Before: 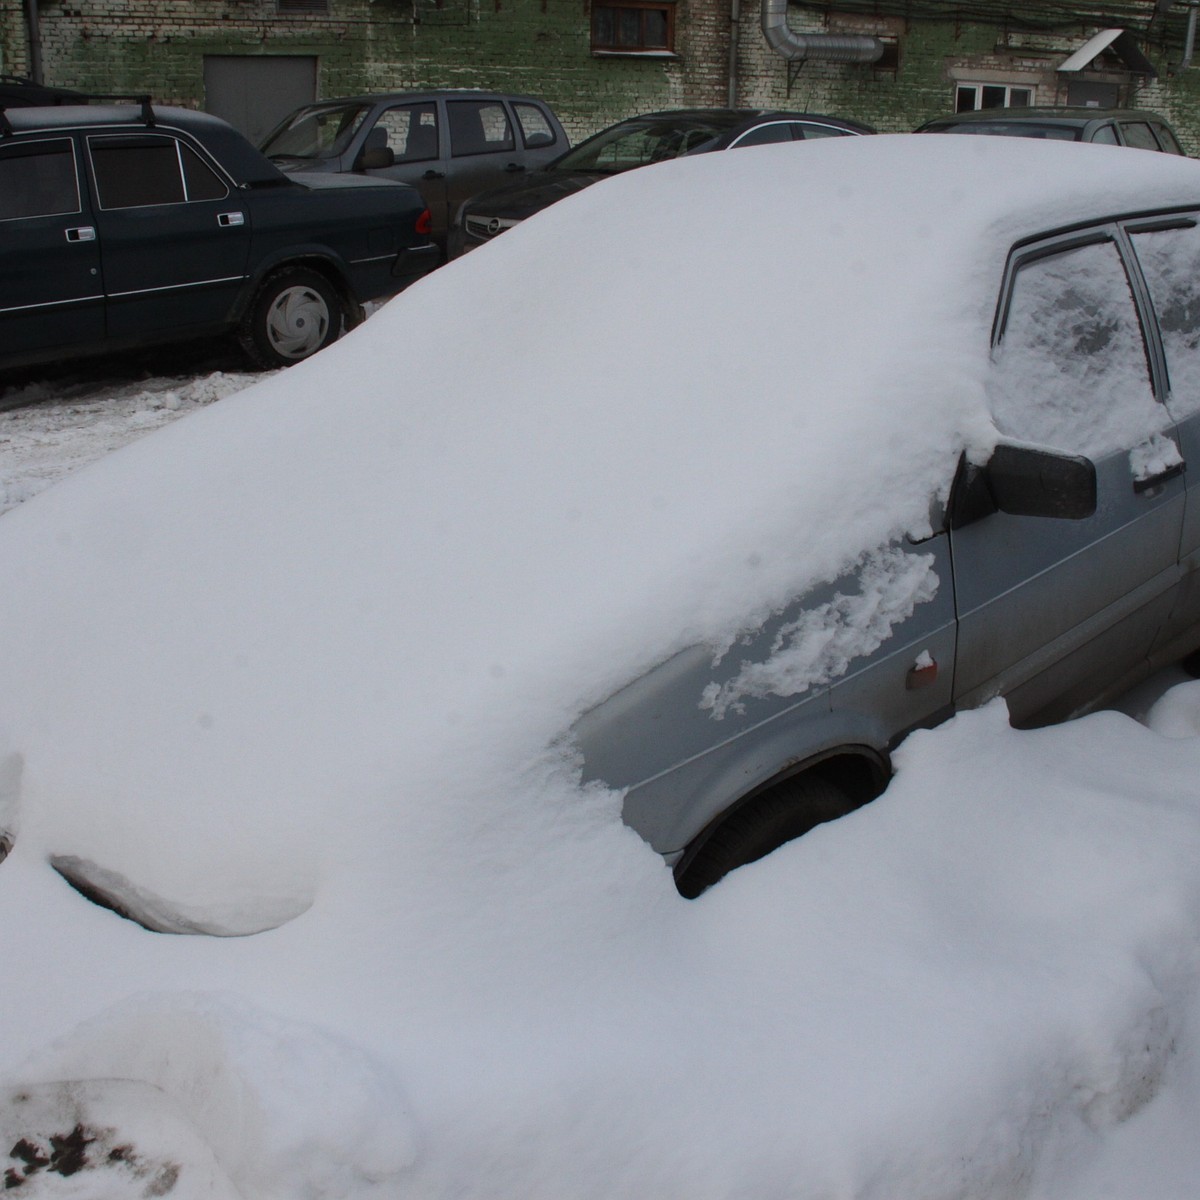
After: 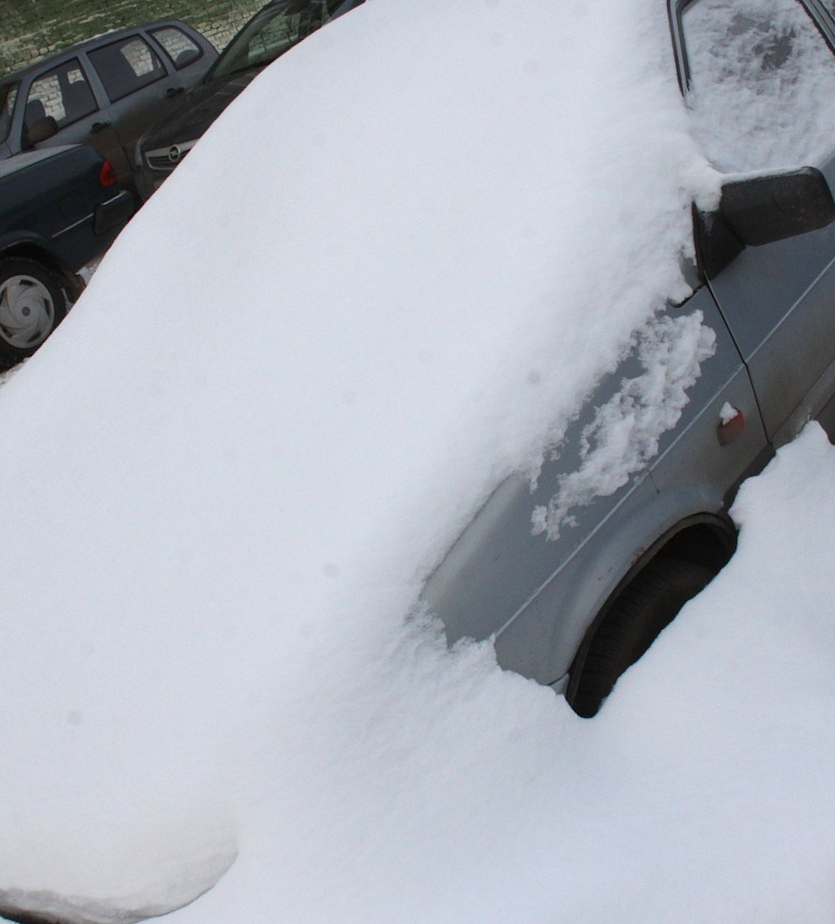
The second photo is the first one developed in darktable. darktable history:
crop and rotate: angle 20.19°, left 6.926%, right 3.705%, bottom 1.07%
exposure: black level correction 0, exposure 0.5 EV, compensate highlight preservation false
